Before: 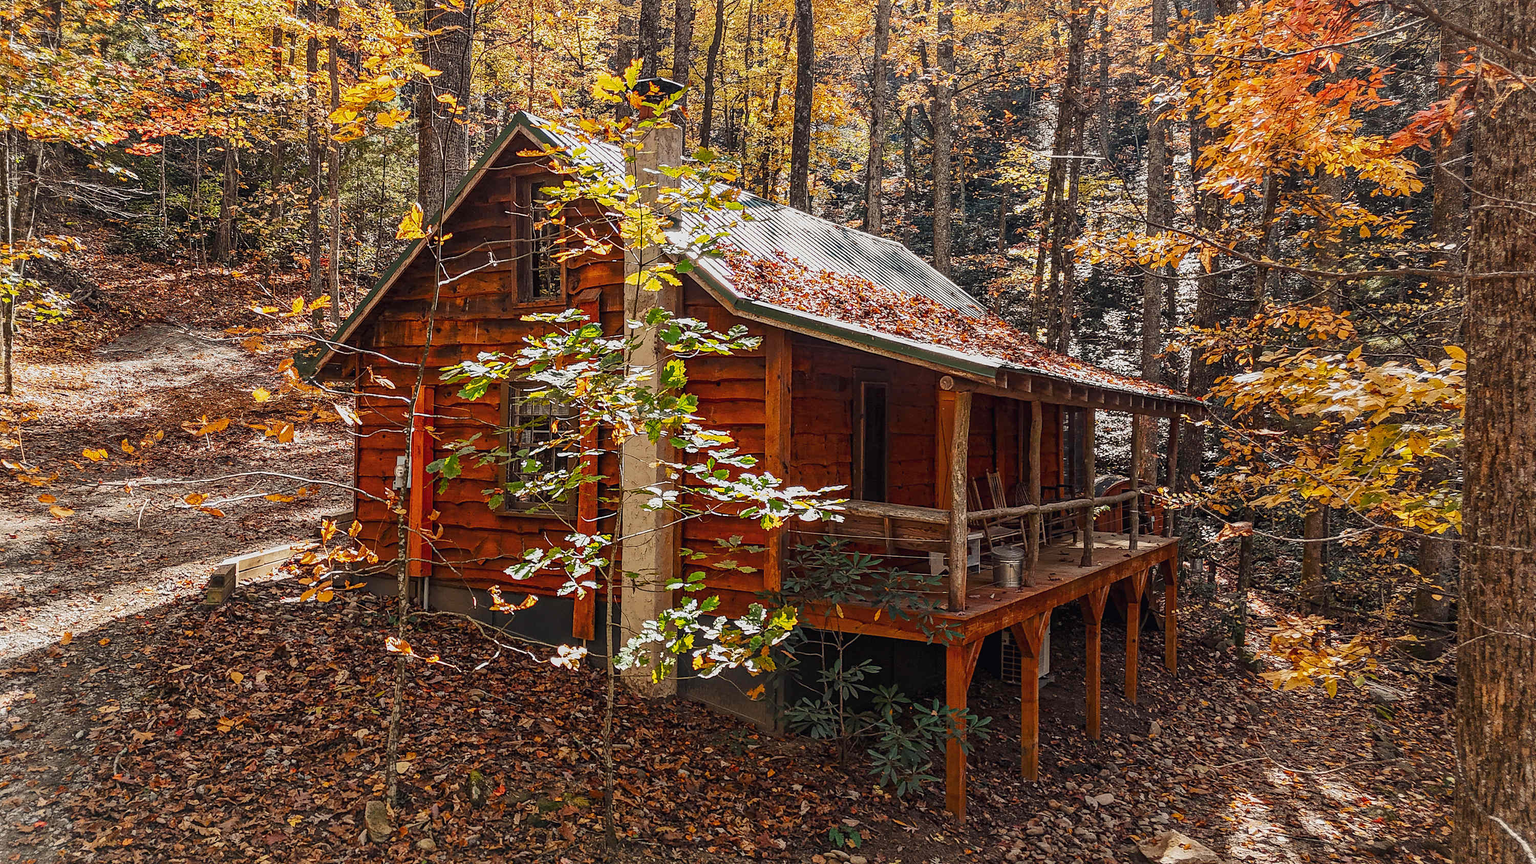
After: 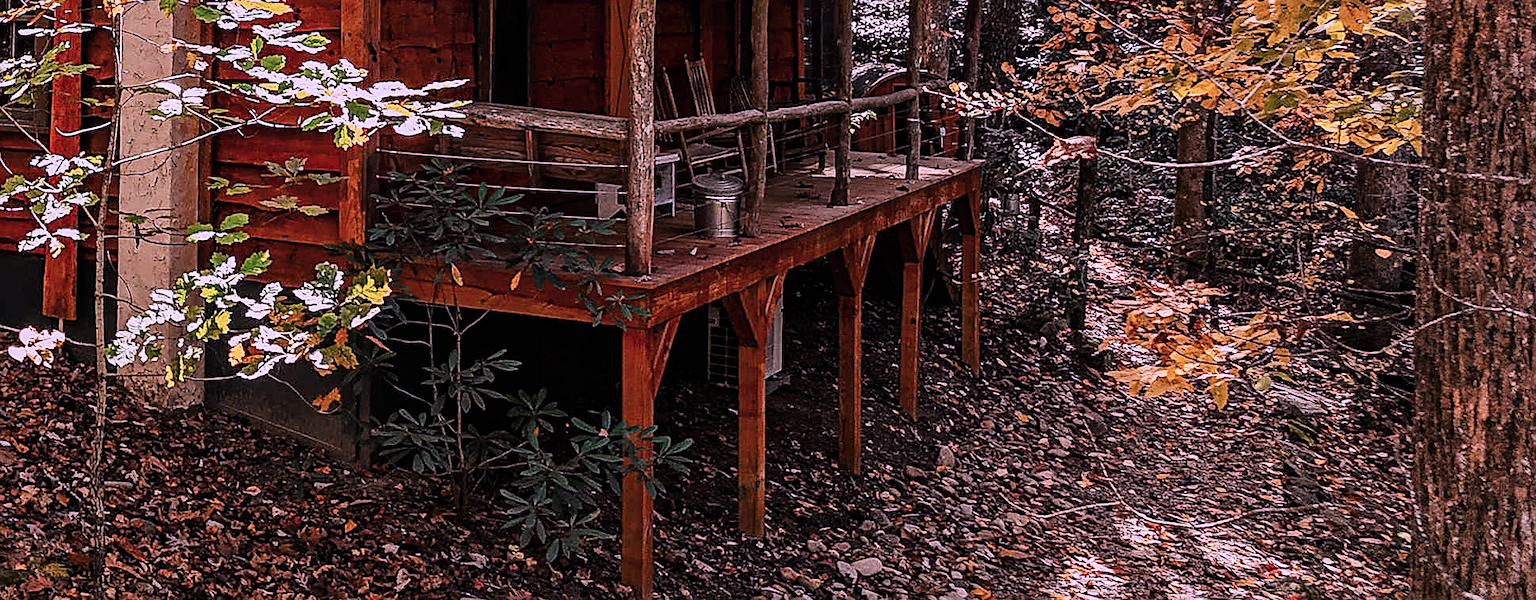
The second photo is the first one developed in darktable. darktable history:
sharpen: on, module defaults
filmic rgb: black relative exposure -8.07 EV, white relative exposure 3 EV, hardness 5.35, contrast 1.25
crop and rotate: left 35.509%, top 50.238%, bottom 4.934%
color correction: highlights a* 15.46, highlights b* -20.56
